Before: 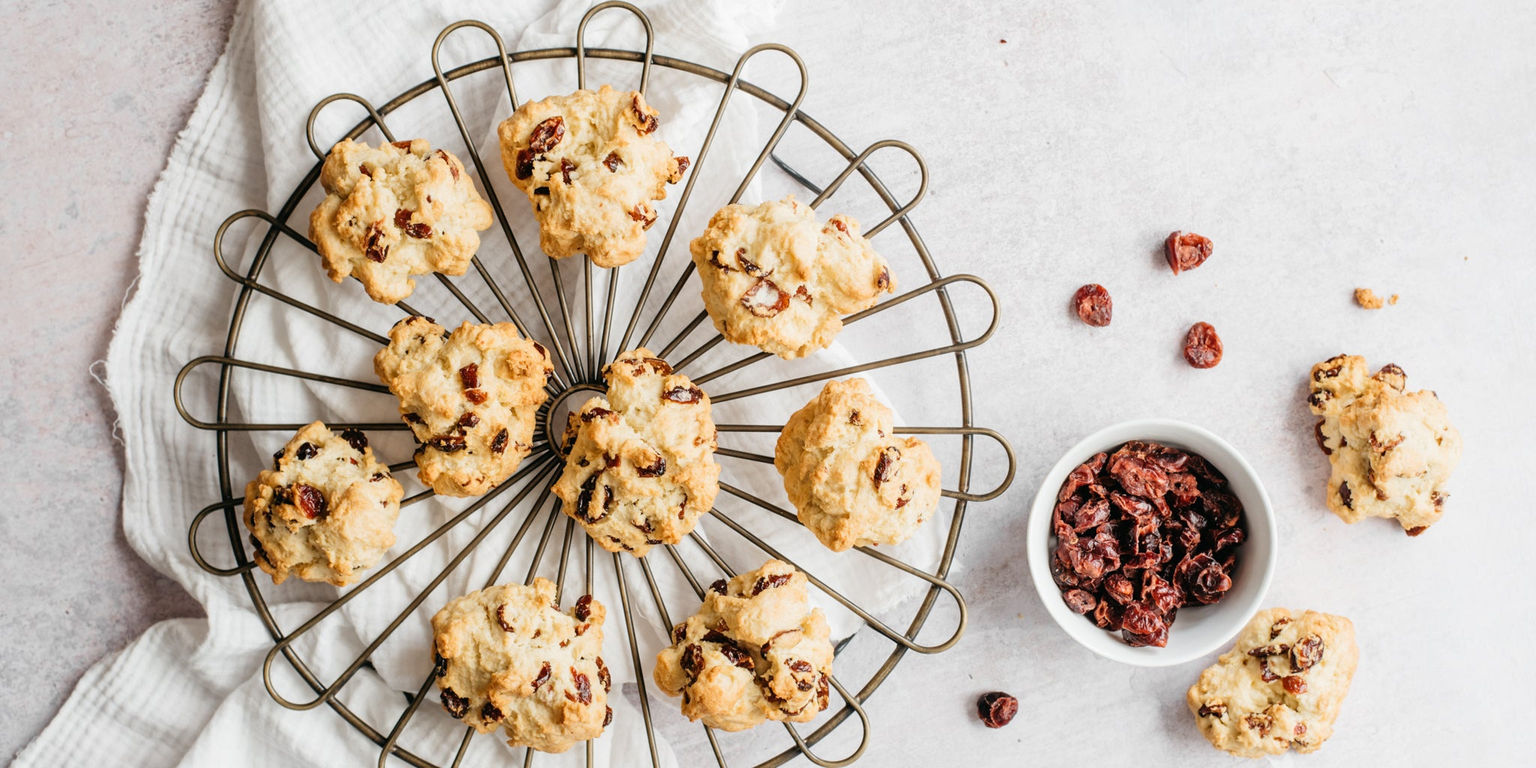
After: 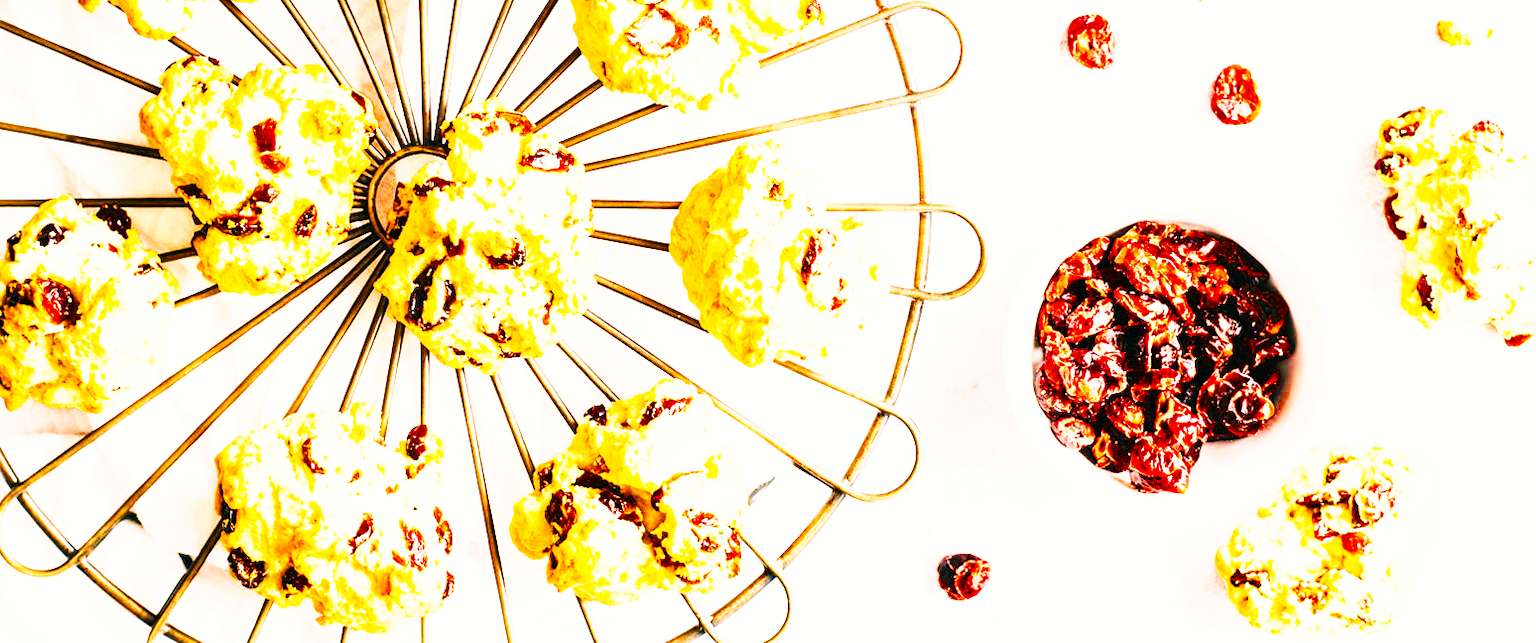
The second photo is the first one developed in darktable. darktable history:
levels: black 3.88%, levels [0, 0.499, 1]
color correction: highlights a* 7.83, highlights b* 3.9
color balance rgb: shadows lift › luminance -20.193%, global offset › hue 168.94°, perceptual saturation grading › global saturation 37.174%, perceptual saturation grading › shadows 36.055%, saturation formula JzAzBz (2021)
base curve: curves: ch0 [(0, 0) (0.007, 0.004) (0.027, 0.03) (0.046, 0.07) (0.207, 0.54) (0.442, 0.872) (0.673, 0.972) (1, 1)], preserve colors none
velvia: on, module defaults
crop and rotate: left 17.49%, top 35.662%, right 6.902%, bottom 0.883%
exposure: black level correction 0, exposure 1.701 EV, compensate highlight preservation false
